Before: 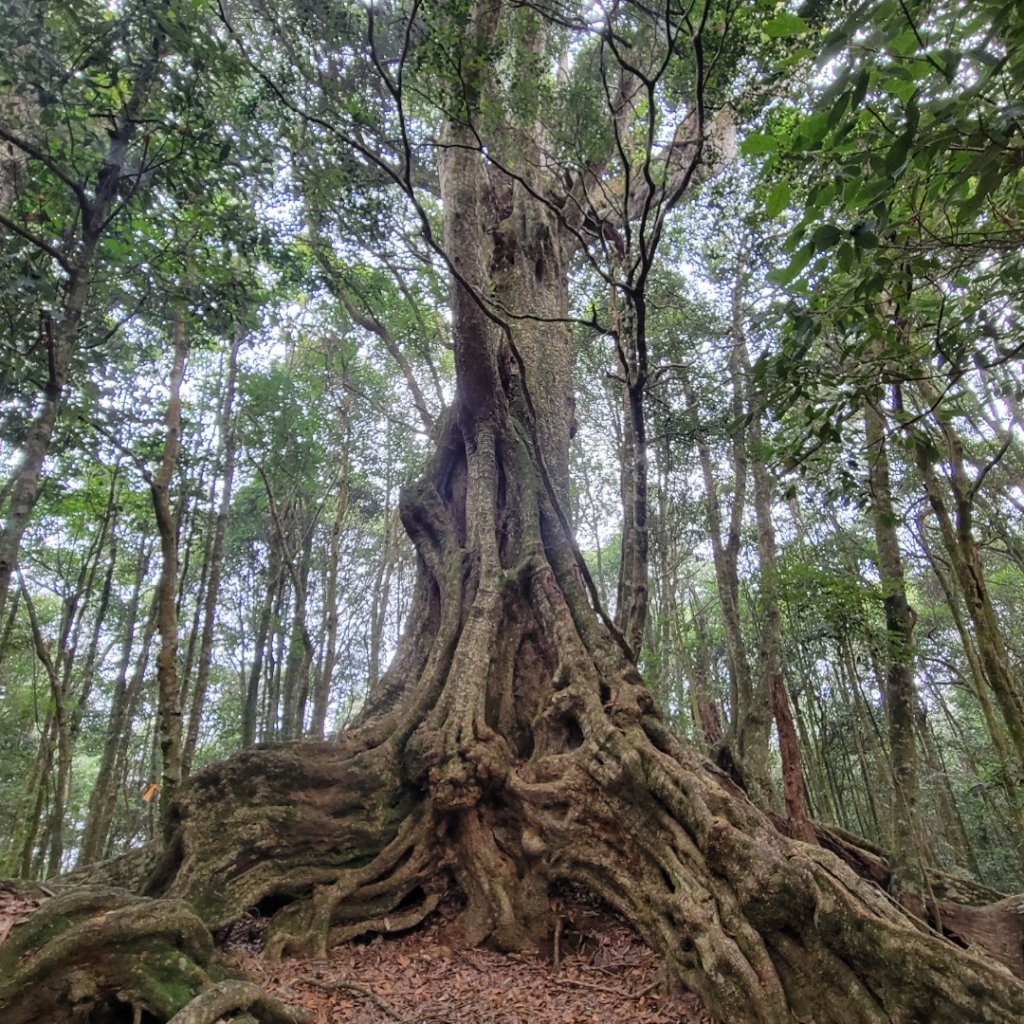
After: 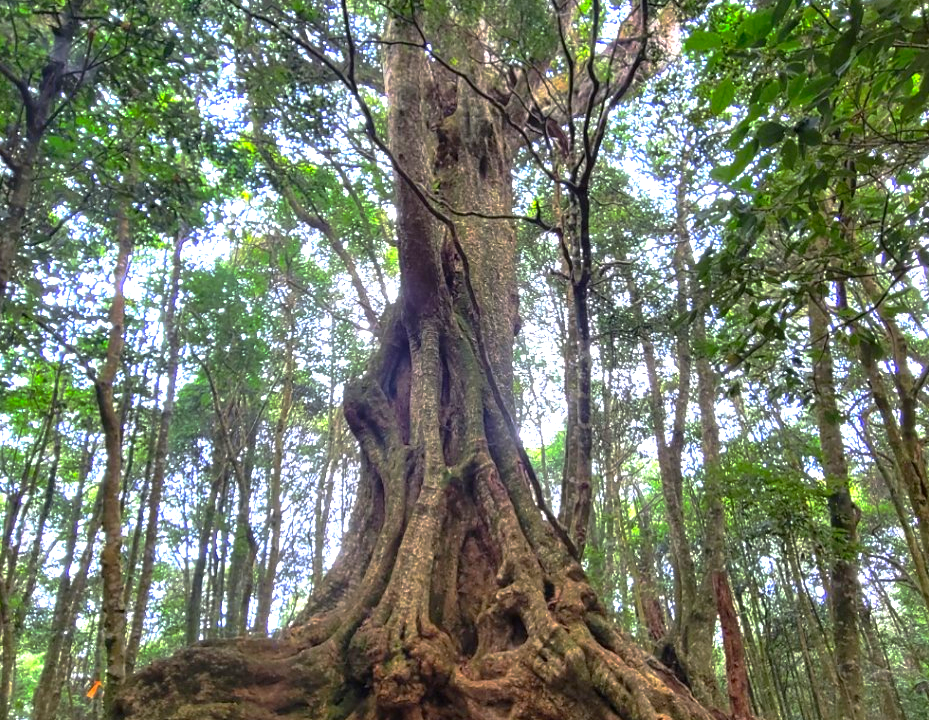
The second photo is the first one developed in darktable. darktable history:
crop: left 5.473%, top 10.138%, right 3.796%, bottom 19.502%
exposure: black level correction 0, exposure 0.947 EV, compensate exposure bias true, compensate highlight preservation false
contrast brightness saturation: saturation 0.483
base curve: curves: ch0 [(0, 0) (0.595, 0.418) (1, 1)], preserve colors none
